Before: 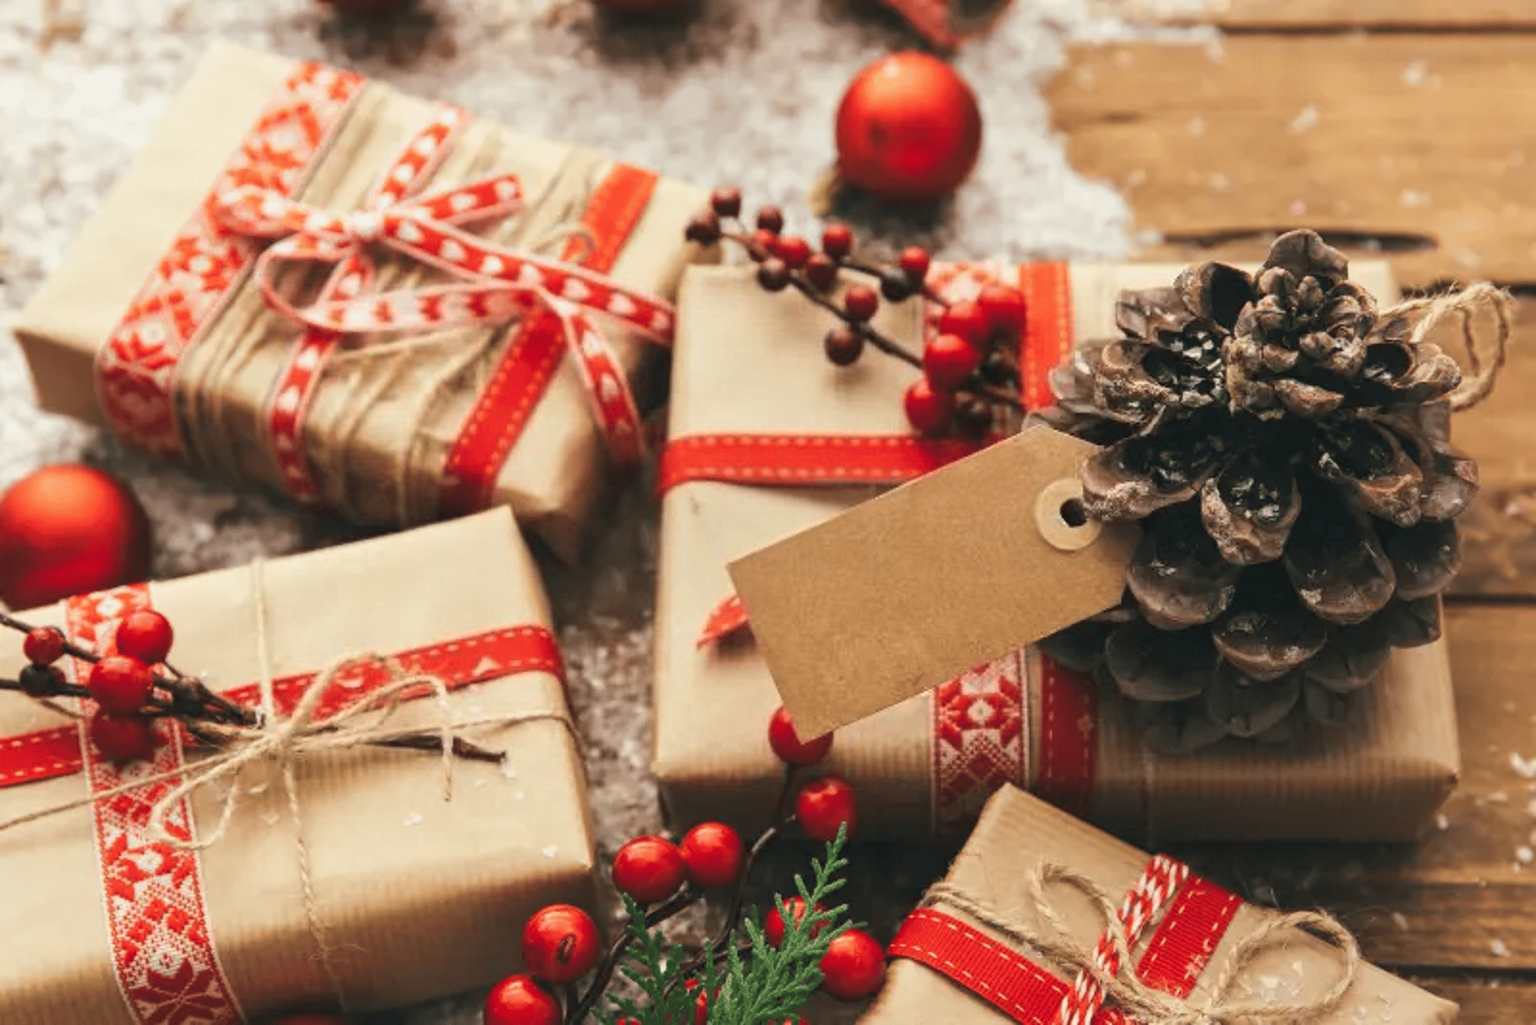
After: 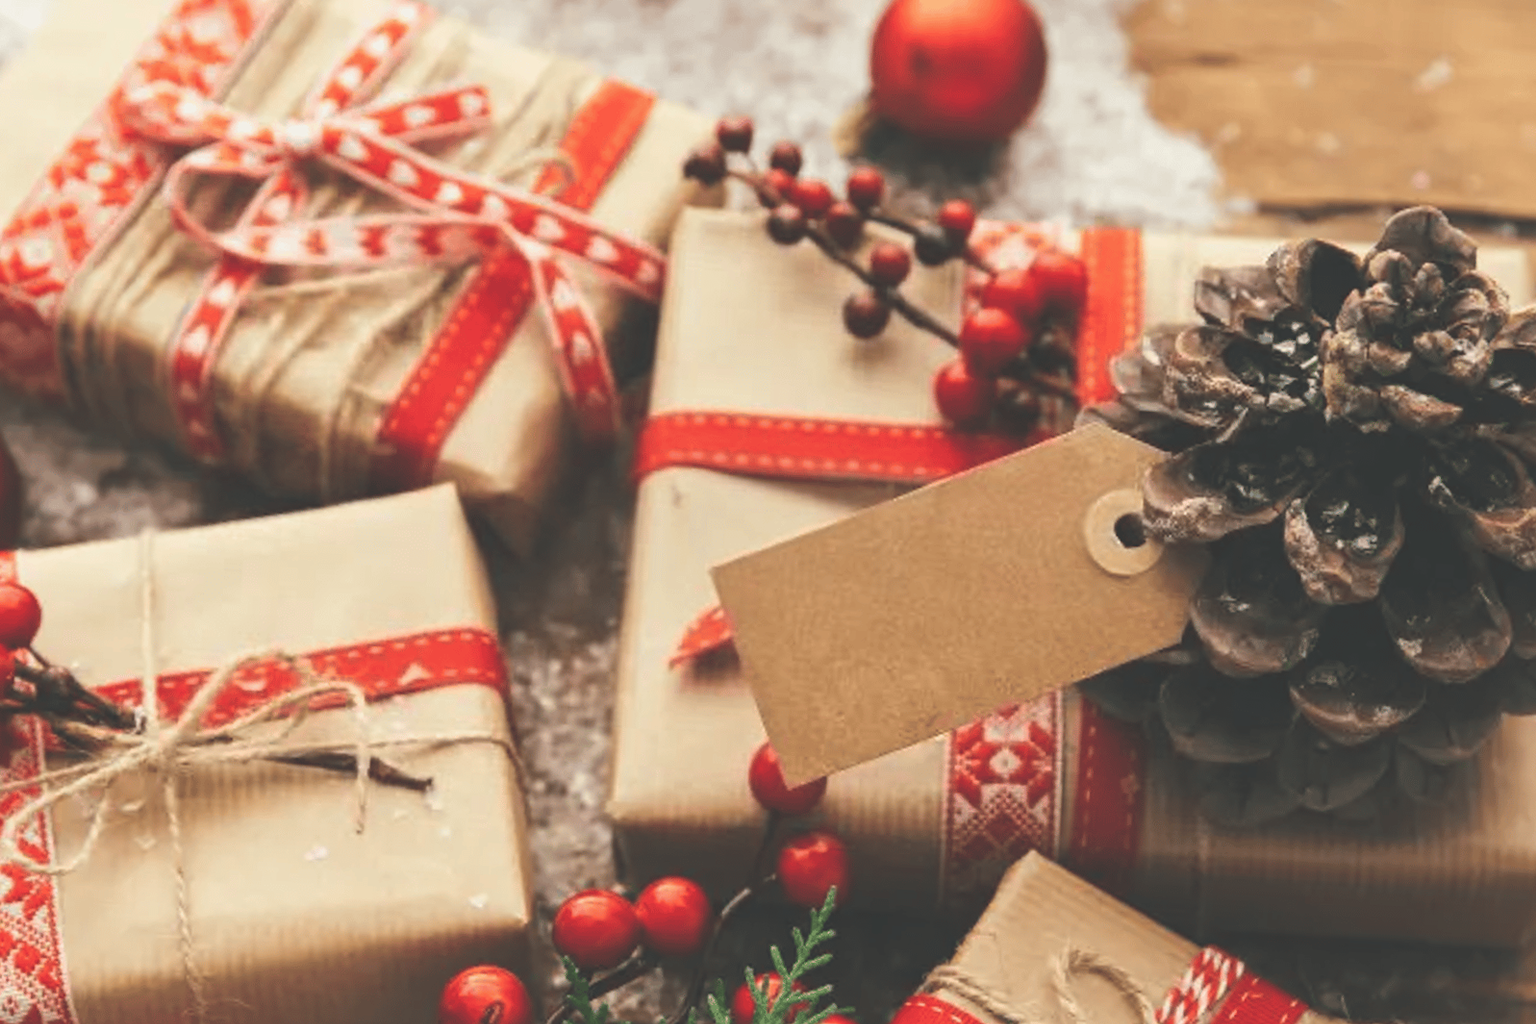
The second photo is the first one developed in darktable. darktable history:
rotate and perspective: automatic cropping off
exposure: black level correction -0.028, compensate highlight preservation false
crop and rotate: angle -3.27°, left 5.211%, top 5.211%, right 4.607%, bottom 4.607%
